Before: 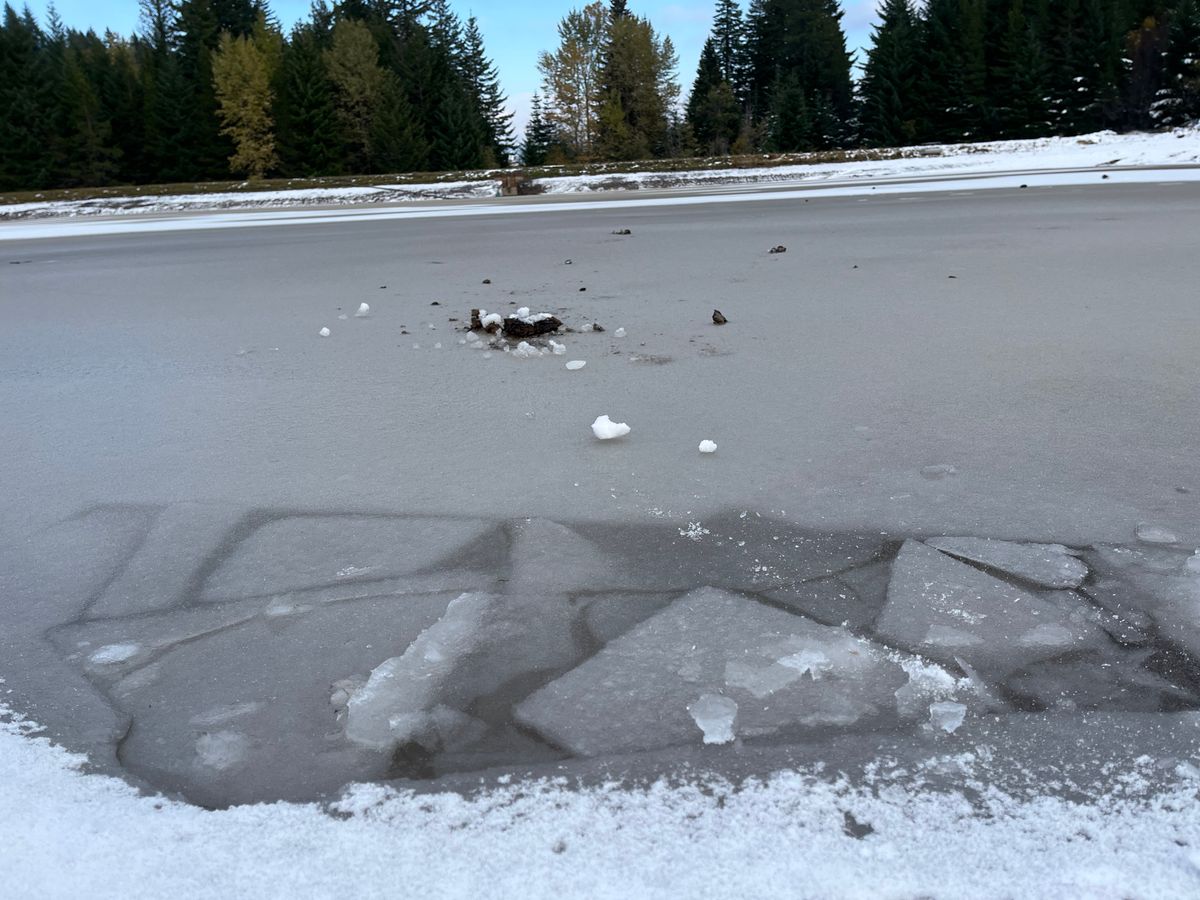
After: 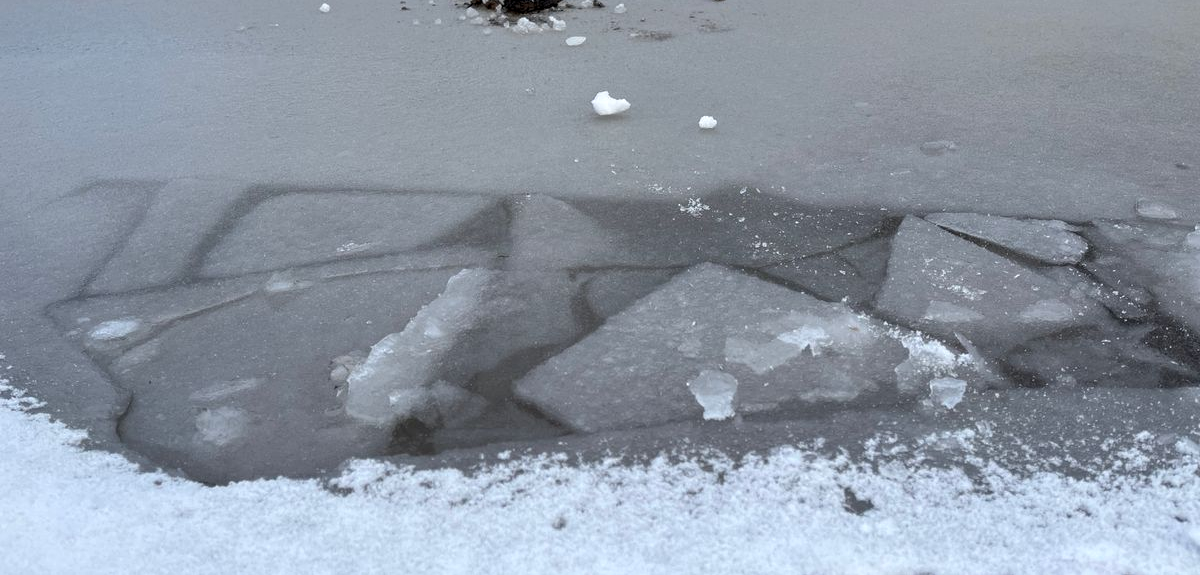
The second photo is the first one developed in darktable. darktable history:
crop and rotate: top 36.095%
local contrast: highlights 106%, shadows 99%, detail 119%, midtone range 0.2
